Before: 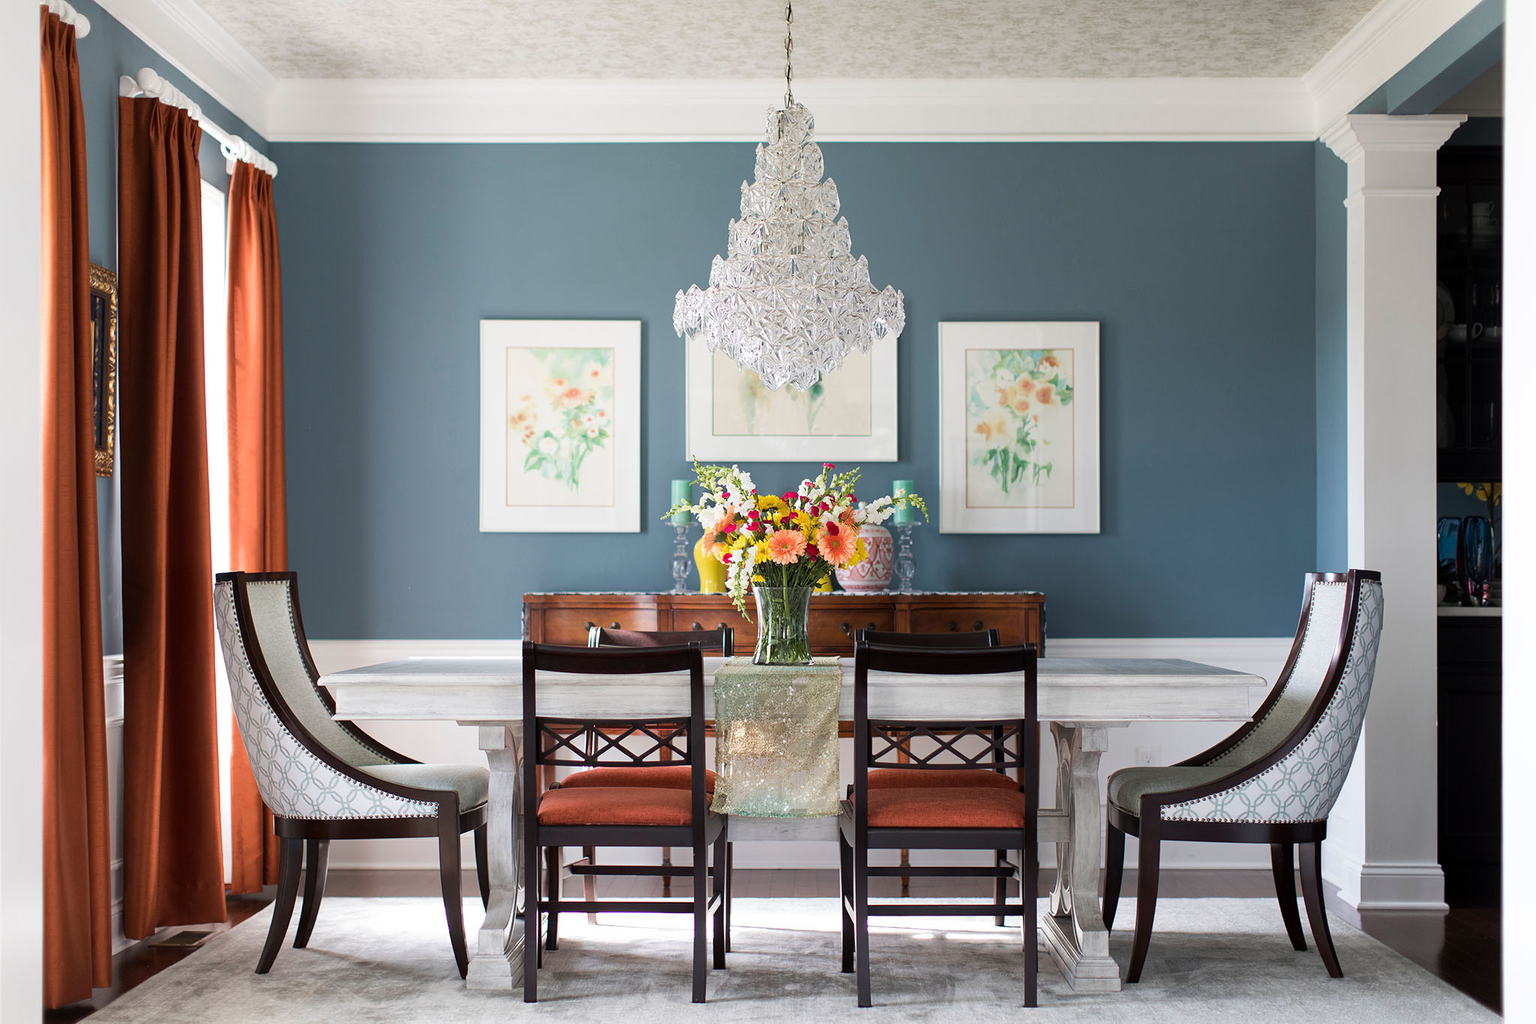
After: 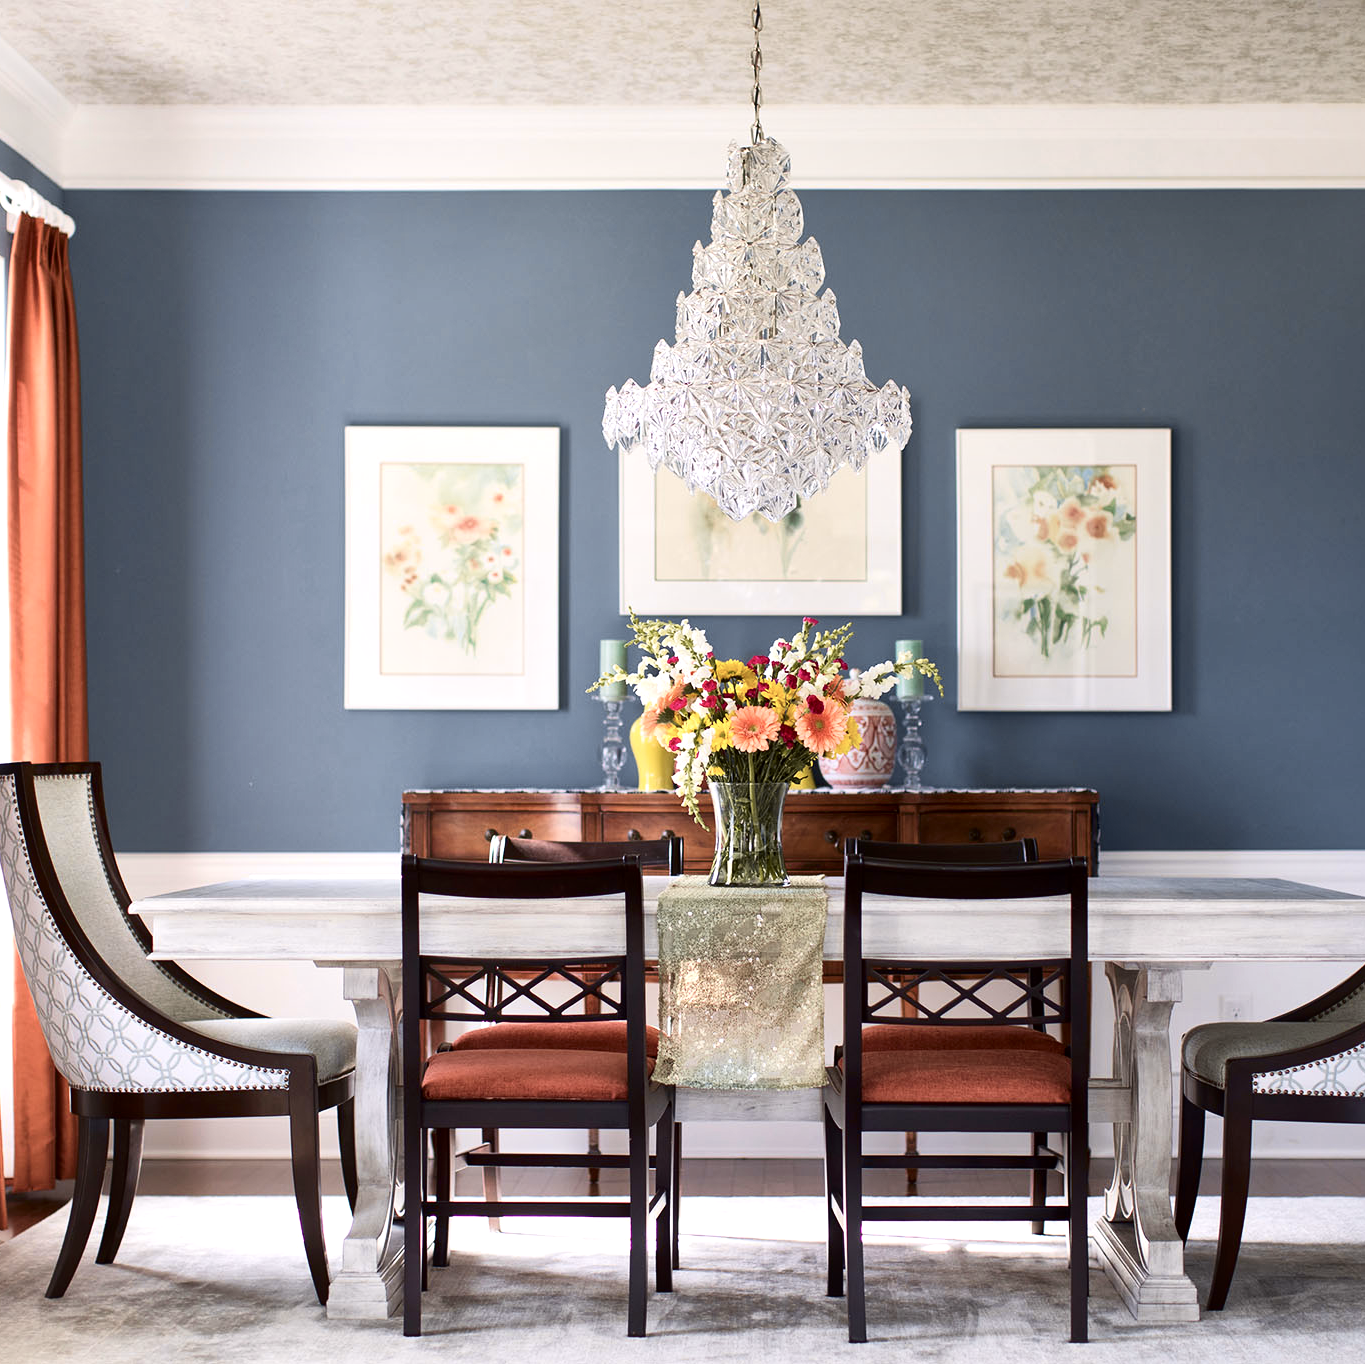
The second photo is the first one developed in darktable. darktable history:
color correction: saturation 0.85
tone curve: curves: ch0 [(0, 0.036) (0.119, 0.115) (0.461, 0.479) (0.715, 0.767) (0.817, 0.865) (1, 0.998)]; ch1 [(0, 0) (0.377, 0.416) (0.44, 0.478) (0.487, 0.498) (0.514, 0.525) (0.538, 0.552) (0.67, 0.688) (1, 1)]; ch2 [(0, 0) (0.38, 0.405) (0.463, 0.445) (0.492, 0.486) (0.524, 0.541) (0.578, 0.59) (0.653, 0.658) (1, 1)], color space Lab, independent channels, preserve colors none
crop and rotate: left 14.436%, right 18.898%
local contrast: mode bilateral grid, contrast 25, coarseness 60, detail 151%, midtone range 0.2
